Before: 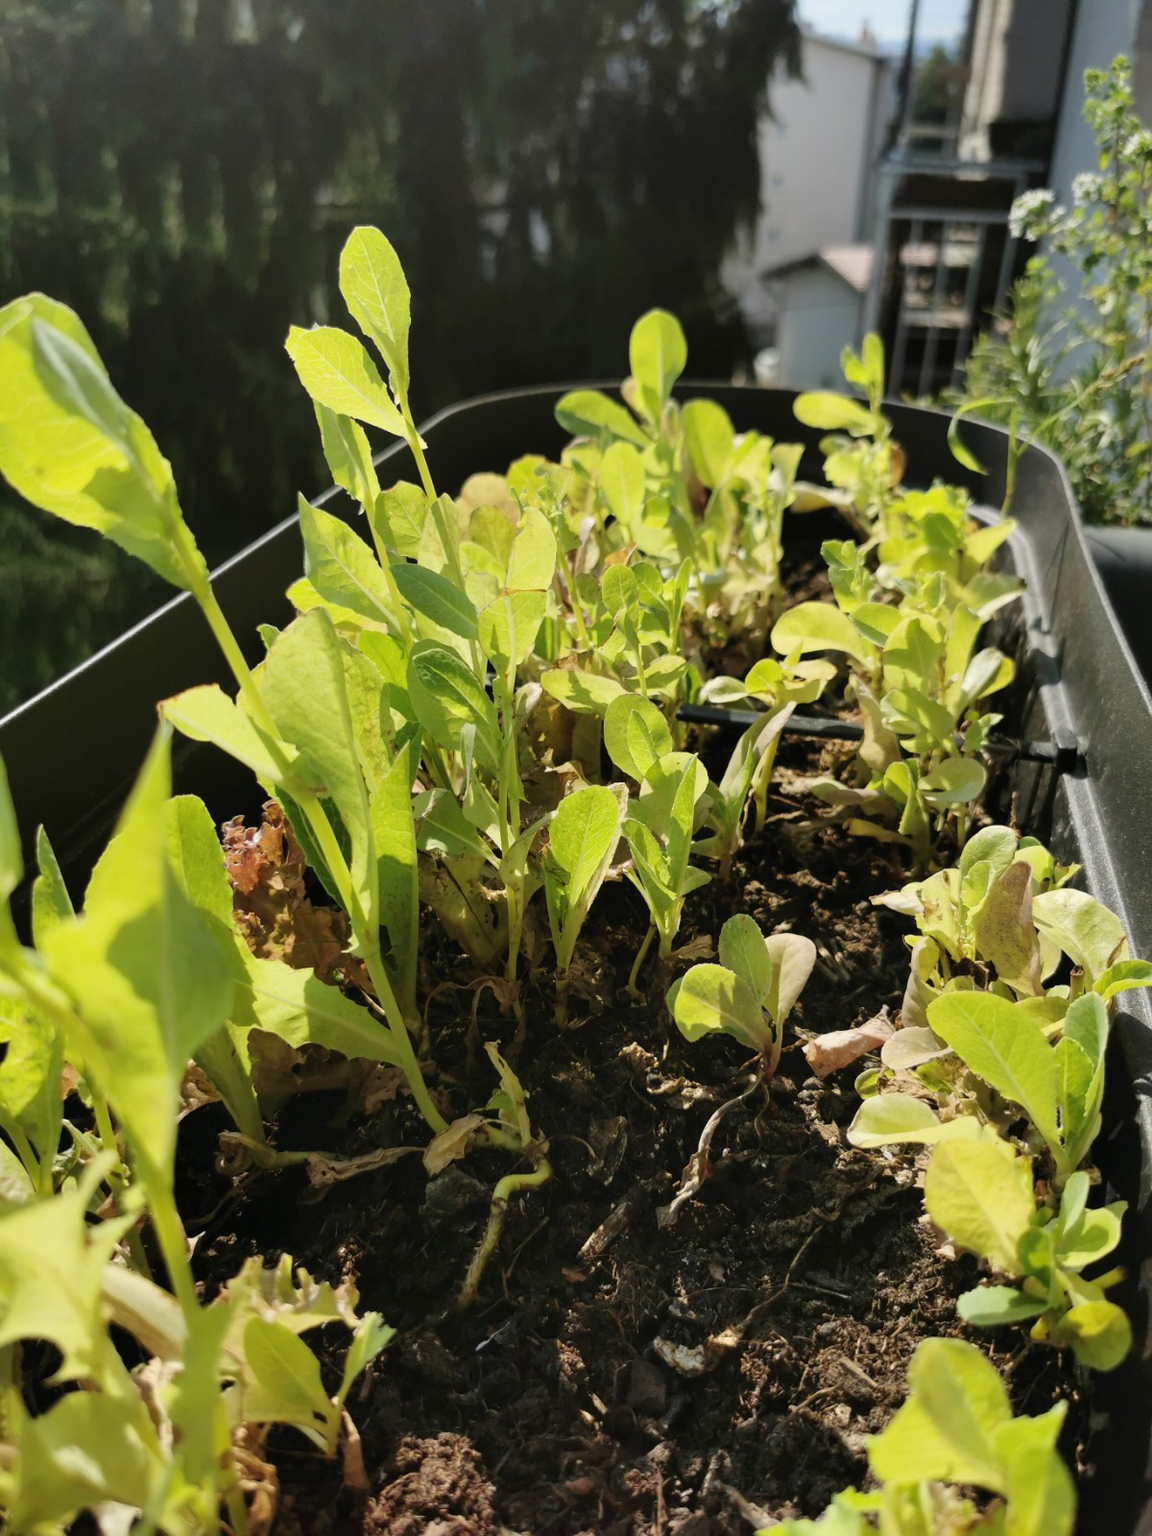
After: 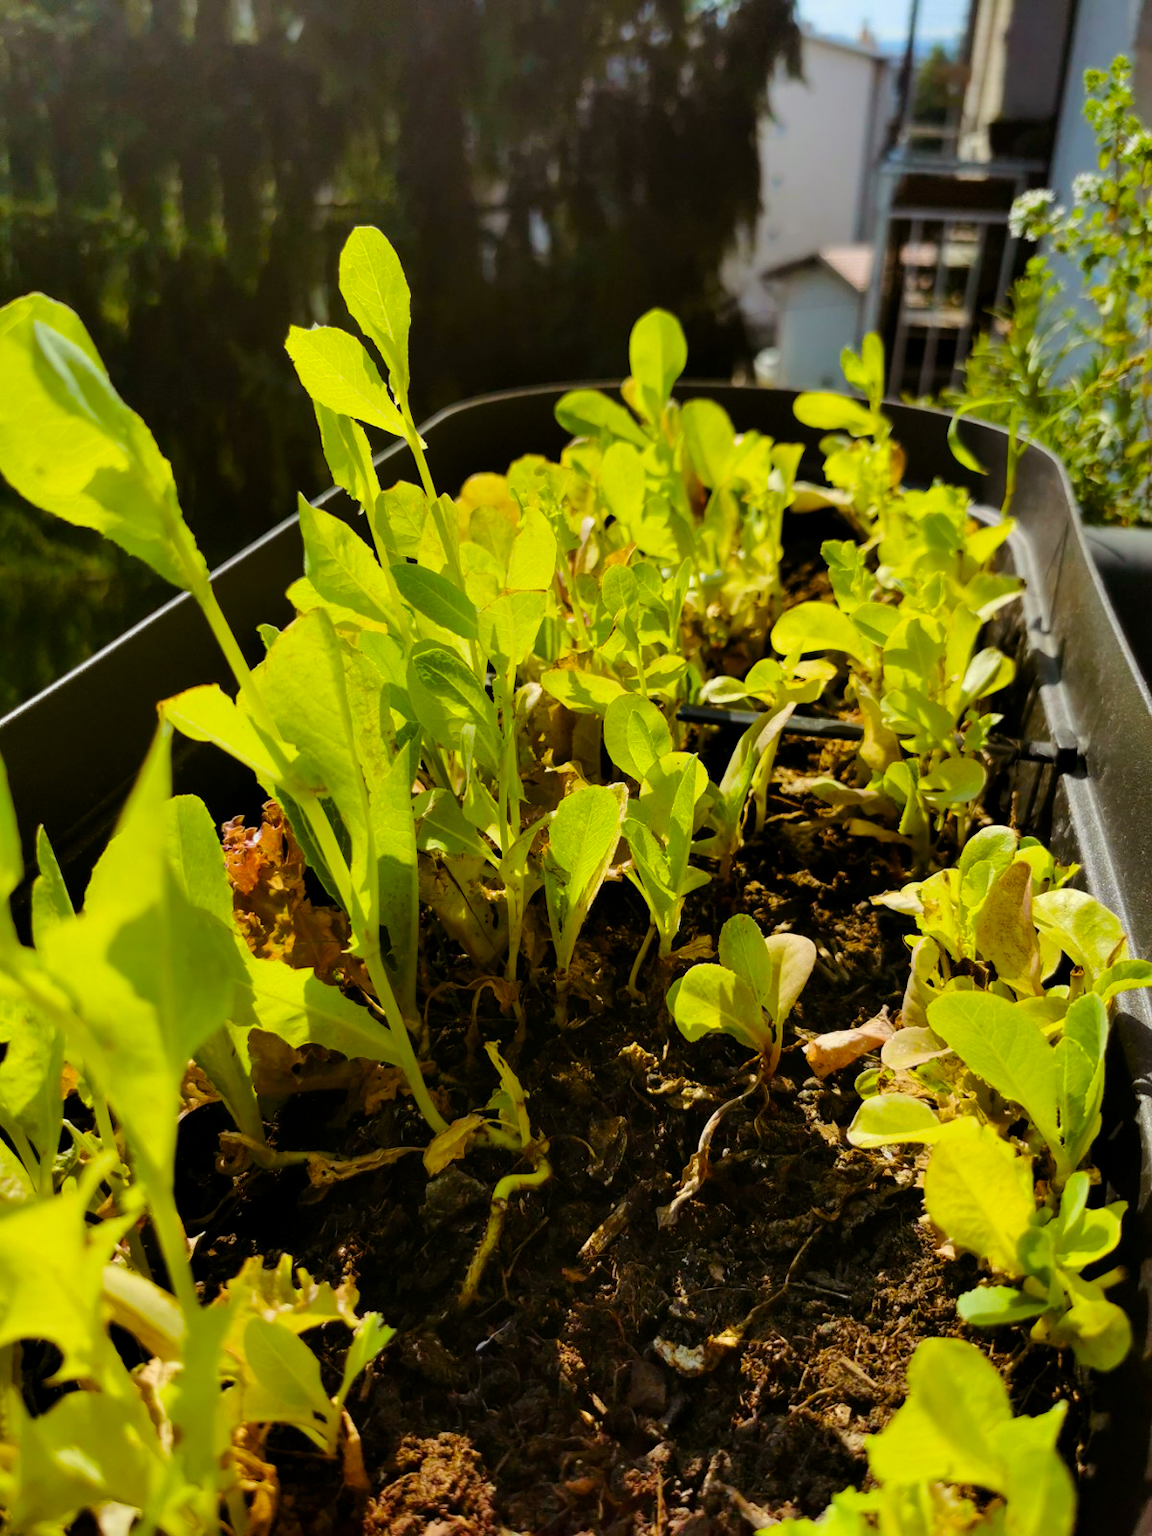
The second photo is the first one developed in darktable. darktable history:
color balance rgb: shadows lift › chroma 4.737%, shadows lift › hue 25.63°, power › luminance -8.997%, global offset › luminance -0.287%, global offset › hue 261.87°, linear chroma grading › global chroma 25.478%, perceptual saturation grading › global saturation 17.846%, perceptual brilliance grading › mid-tones 9.548%, perceptual brilliance grading › shadows 14.534%, global vibrance 39.444%
color calibration: illuminant same as pipeline (D50), adaptation XYZ, x 0.346, y 0.358, temperature 5010.56 K, gamut compression 1.68
